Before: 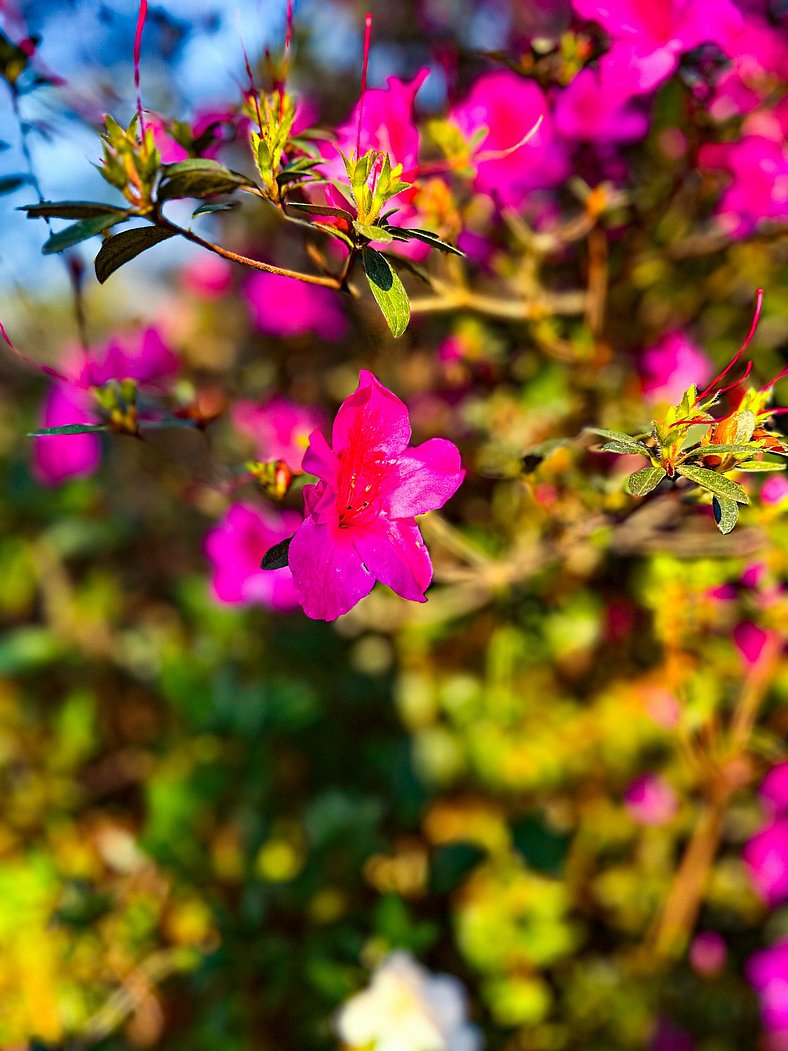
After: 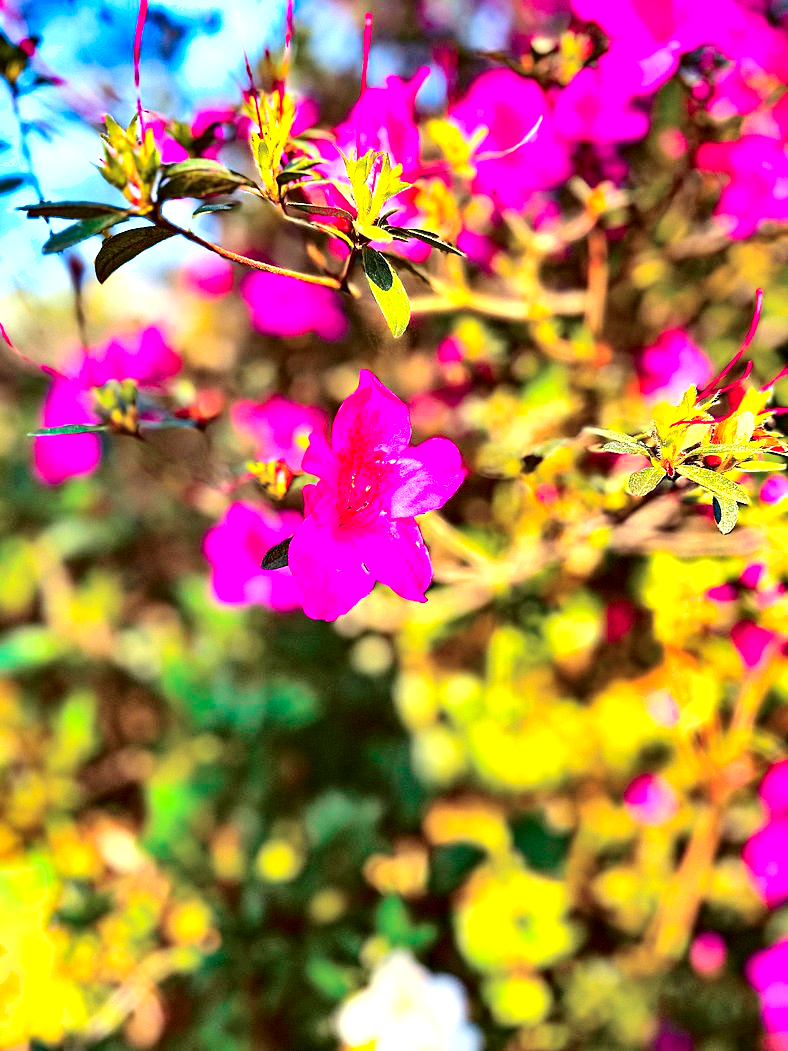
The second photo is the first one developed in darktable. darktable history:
shadows and highlights: shadows 59.34, highlights color adjustment 78.1%, soften with gaussian
exposure: black level correction 0, exposure 1.706 EV, compensate highlight preservation false
tone curve: curves: ch0 [(0, 0) (0.049, 0.01) (0.154, 0.081) (0.491, 0.519) (0.748, 0.765) (1, 0.919)]; ch1 [(0, 0) (0.172, 0.123) (0.317, 0.272) (0.401, 0.422) (0.499, 0.497) (0.531, 0.54) (0.615, 0.603) (0.741, 0.783) (1, 1)]; ch2 [(0, 0) (0.411, 0.424) (0.483, 0.478) (0.544, 0.56) (0.686, 0.638) (1, 1)], color space Lab, independent channels, preserve colors none
